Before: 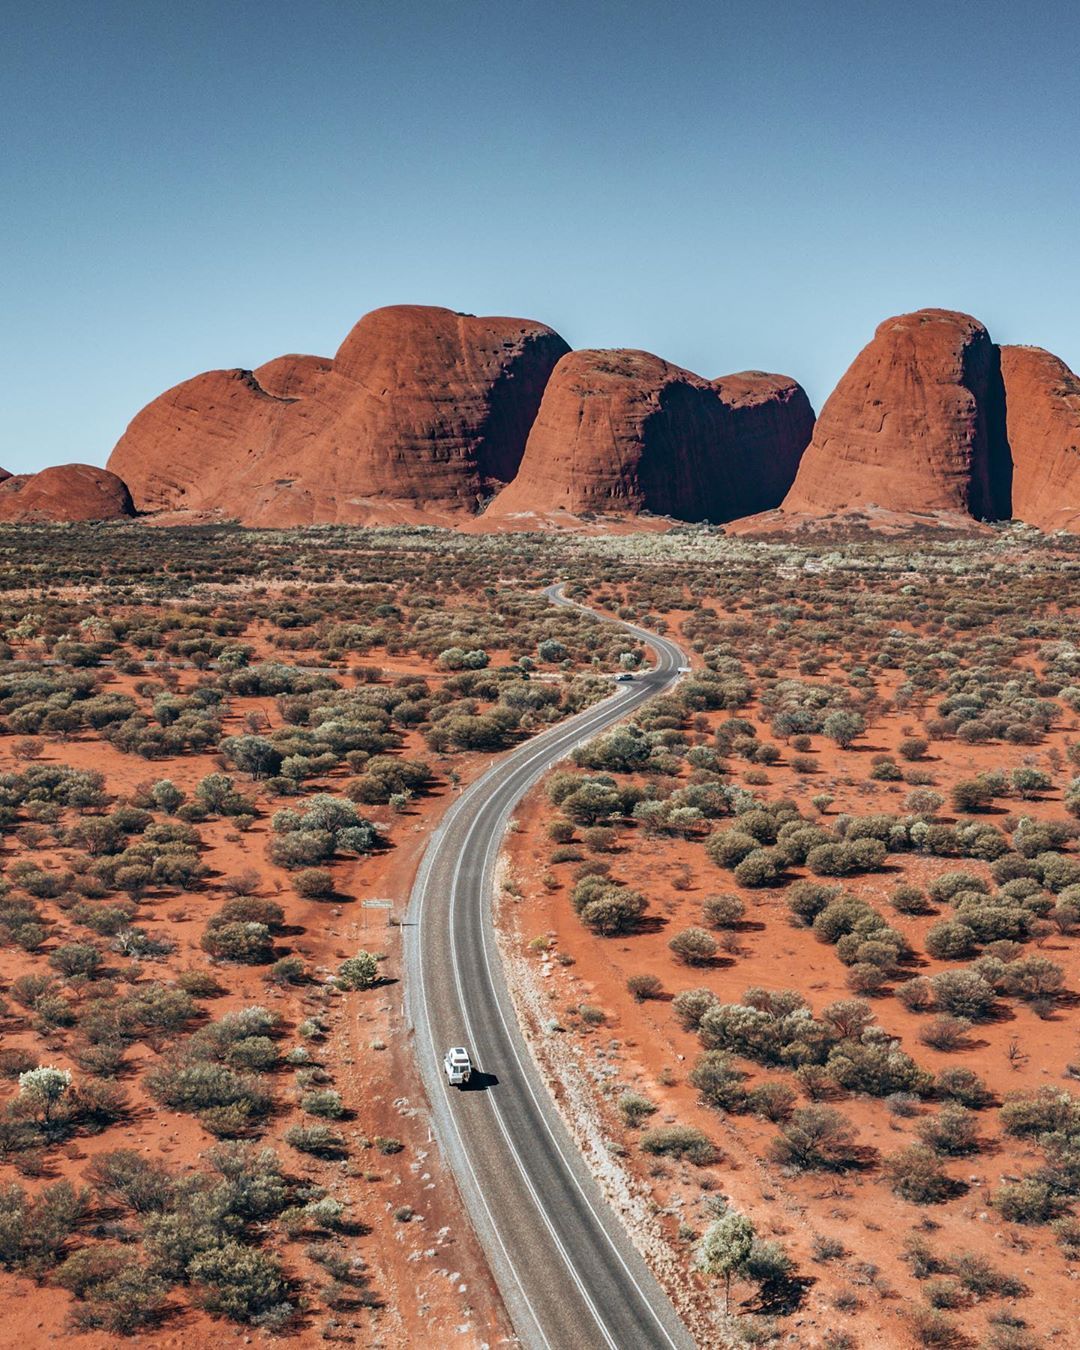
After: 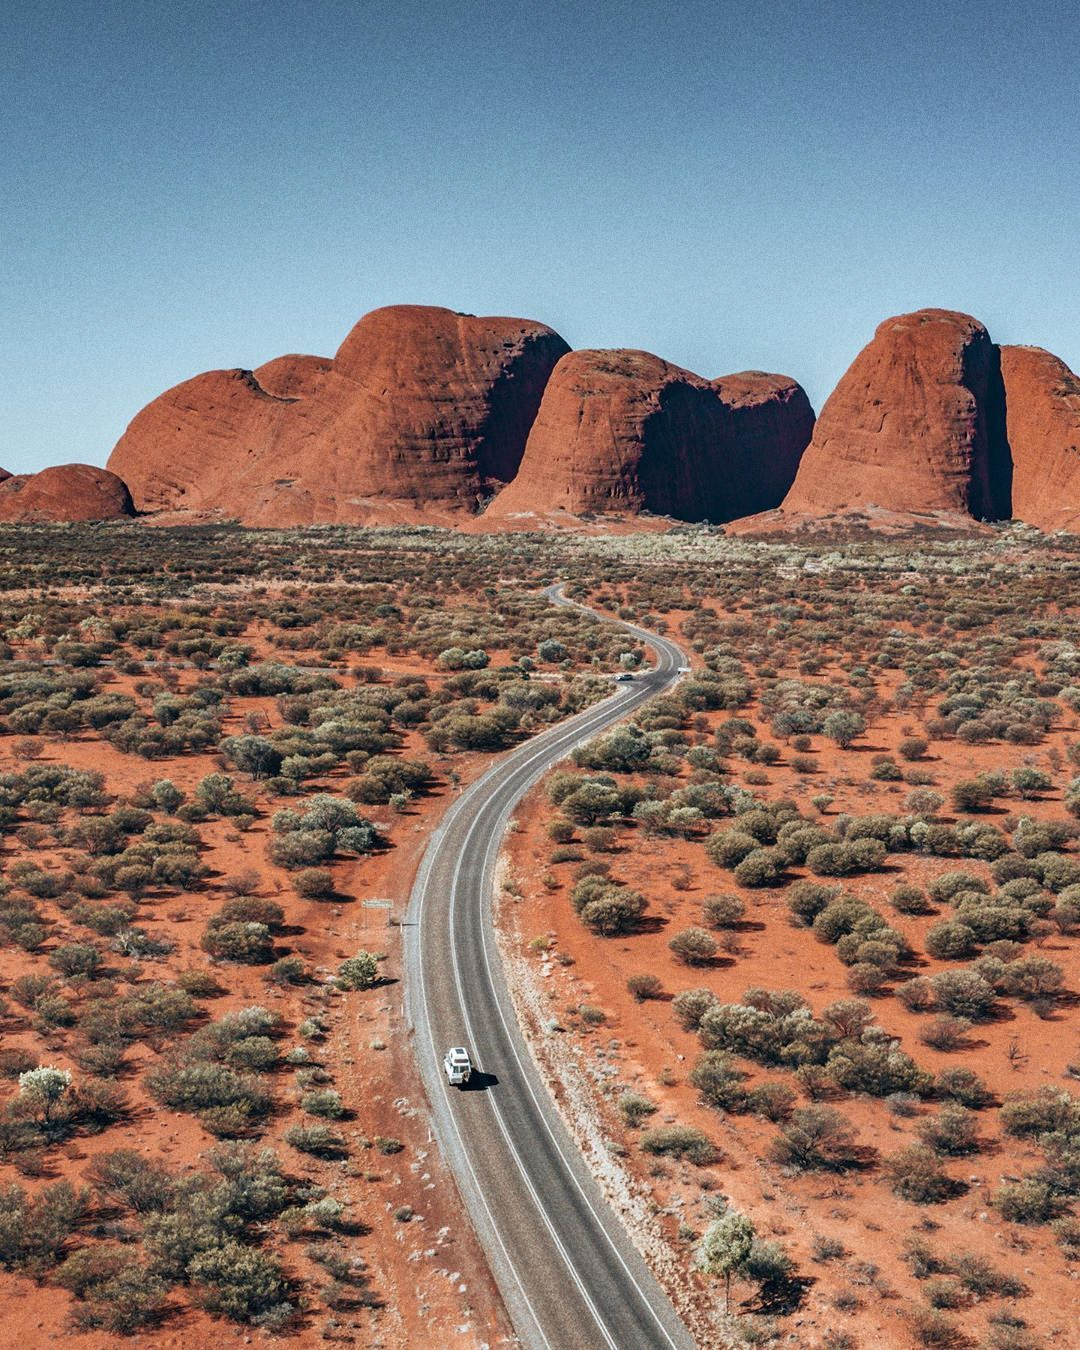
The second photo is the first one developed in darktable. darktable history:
grain: coarseness 8.68 ISO, strength 31.94%
tone curve: color space Lab, linked channels, preserve colors none
